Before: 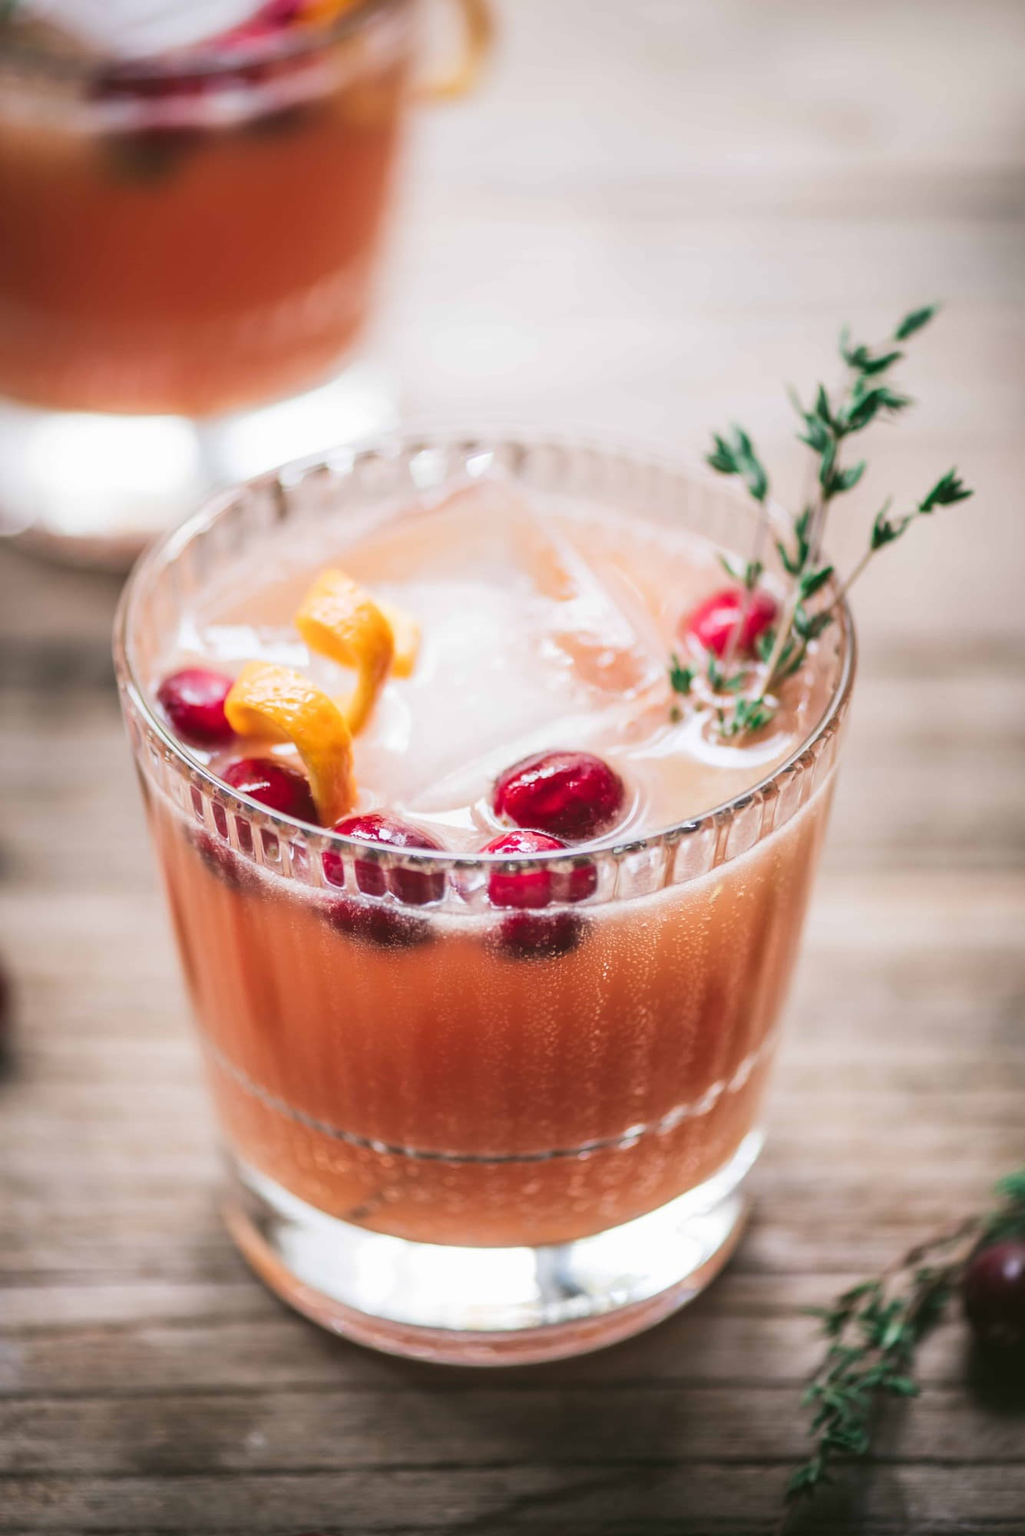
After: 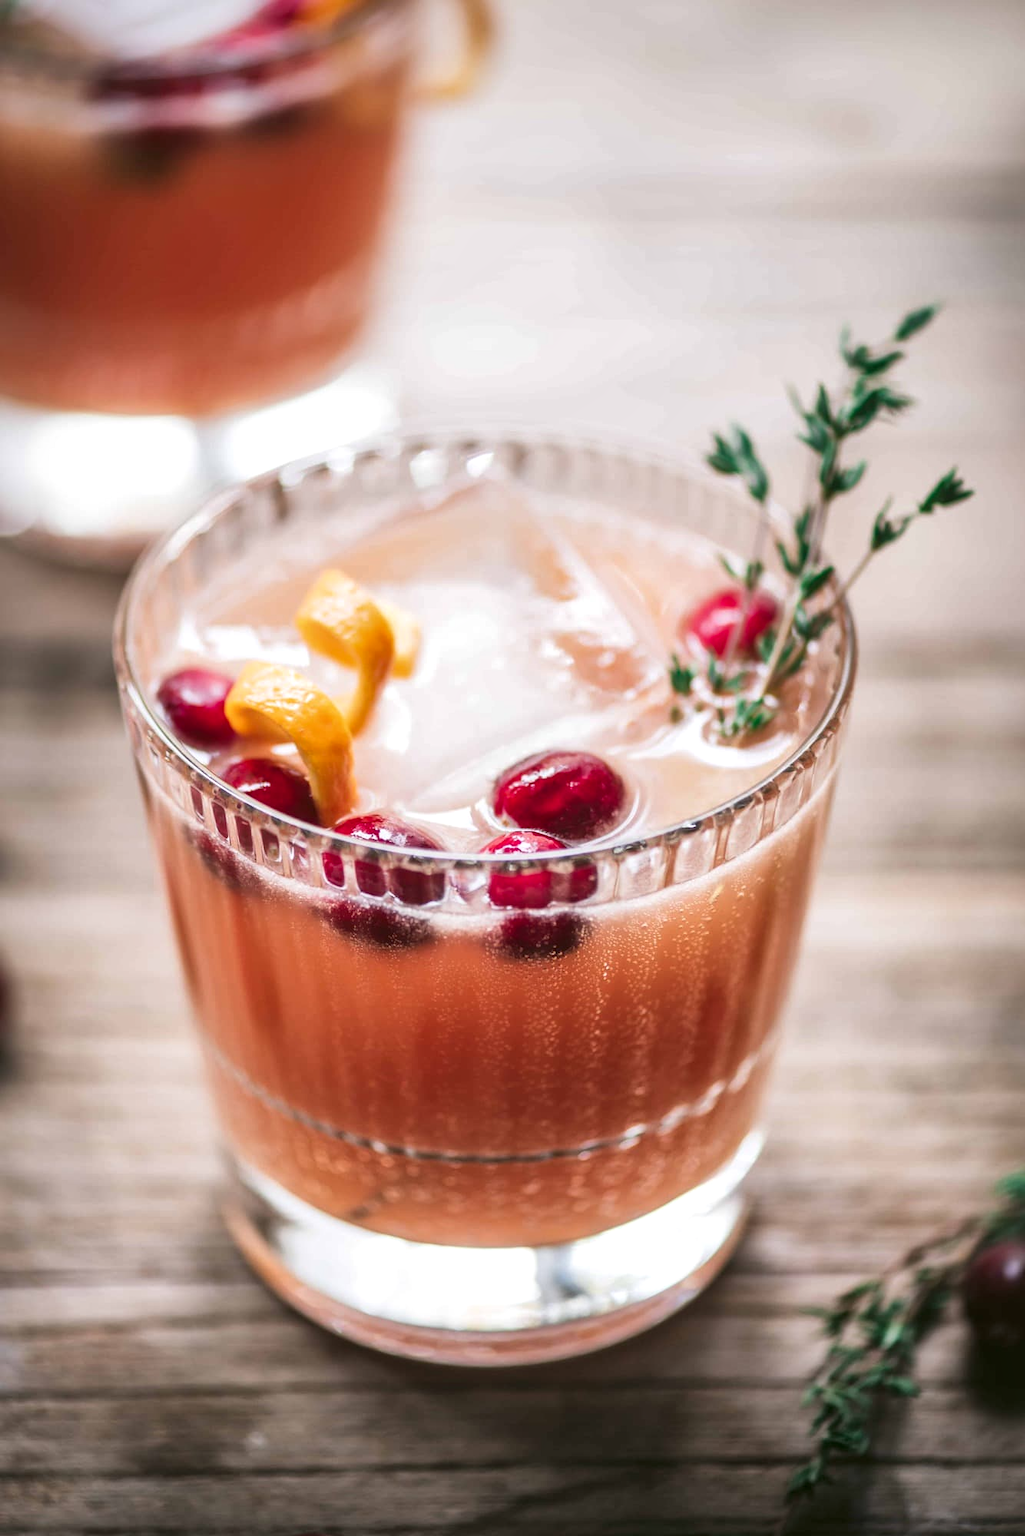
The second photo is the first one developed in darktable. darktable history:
local contrast: mode bilateral grid, contrast 20, coarseness 100, detail 150%, midtone range 0.2
